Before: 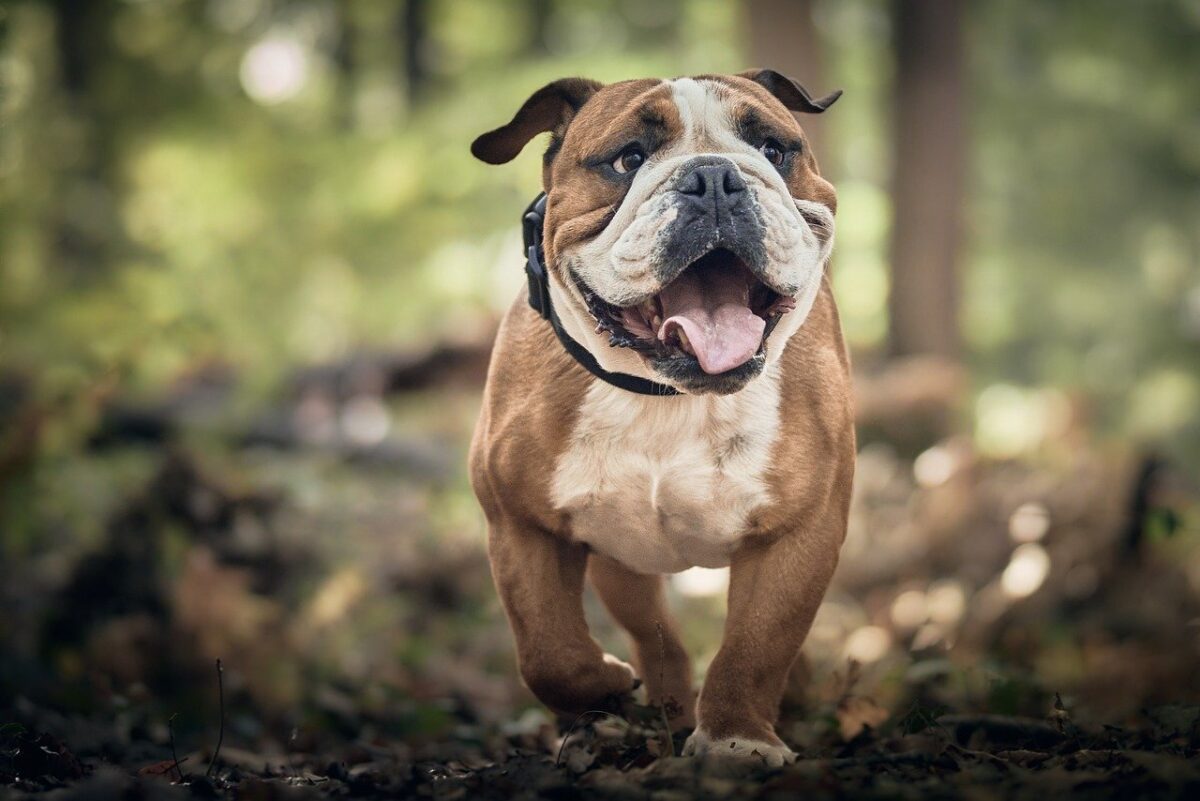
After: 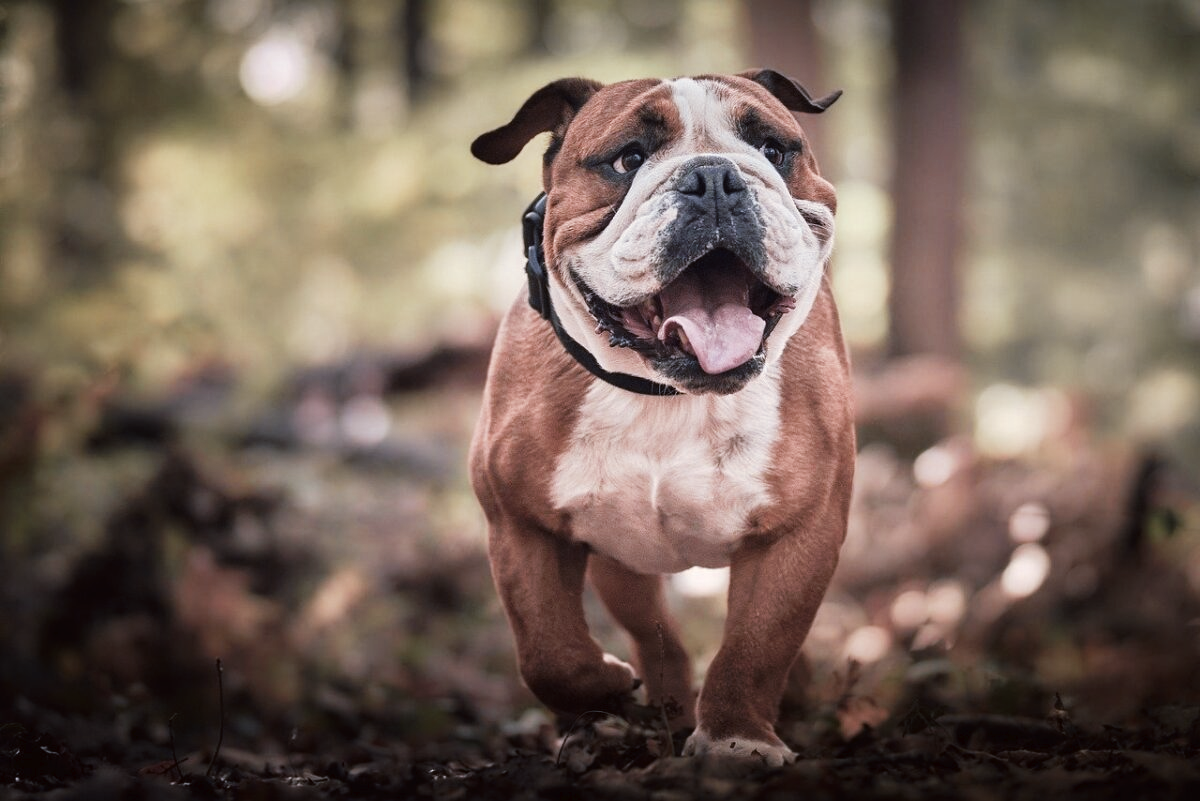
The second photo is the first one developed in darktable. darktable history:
tone curve: curves: ch0 [(0, 0) (0.003, 0.013) (0.011, 0.016) (0.025, 0.023) (0.044, 0.036) (0.069, 0.051) (0.1, 0.076) (0.136, 0.107) (0.177, 0.145) (0.224, 0.186) (0.277, 0.246) (0.335, 0.311) (0.399, 0.378) (0.468, 0.462) (0.543, 0.548) (0.623, 0.636) (0.709, 0.728) (0.801, 0.816) (0.898, 0.9) (1, 1)], preserve colors none
color look up table: target L [96.74, 91.92, 94.85, 82.04, 82.76, 74.15, 73.84, 67.26, 64.46, 39.7, 11.22, 200.78, 102.82, 81.86, 64.85, 52.06, 57.4, 51.29, 44.61, 51.35, 42.87, 34.84, 30.02, 23.7, 20.39, 72.81, 71.22, 54.6, 57.25, 45.02, 54.07, 43.07, 48.28, 46.39, 40.95, 41.15, 29.37, 30.91, 25.9, 32.36, 27.34, 14, 2.31, 82.46, 77.44, 62.89, 63.38, 41.34, 30.25], target a [-4.925, -2.15, -25.62, 2.044, -16.57, 8.42, -35.95, -7.902, -29.36, -21.55, -4.941, 0, 0, 17.47, 41.59, 58.2, 31.24, 47.34, 62.16, 22.76, 60.34, 51.22, 16.85, 34.52, 38.44, 22.96, 20.81, 55.9, 43.8, 66.82, 29.95, 62.38, 3.653, 10.12, 1.936, 14.83, 49.53, 47.95, 49.66, 1.911, 29.77, 36.45, 11.16, -2.364, -31.04, -1.974, -16.96, -18.84, -3.801], target b [32.92, 61.7, 0.842, 1.811, 51.39, 31.63, 40.04, 11.23, 11.2, 22.78, 11.7, -0.001, -0.002, 17.5, -3.081, 9.28, 28.99, 45.14, 53.21, 9.513, 28.24, 42.81, 27.59, 30.43, 24.97, -24.25, -6.421, -24.81, -37.55, -38.45, -16.42, -14.1, -56.02, -28.84, -45, -64.5, -44.57, -3.296, -71.15, -2.092, -5.034, -57.04, -29.63, -19.98, -23.44, -12.82, -41.99, -8.561, -26.63], num patches 49
